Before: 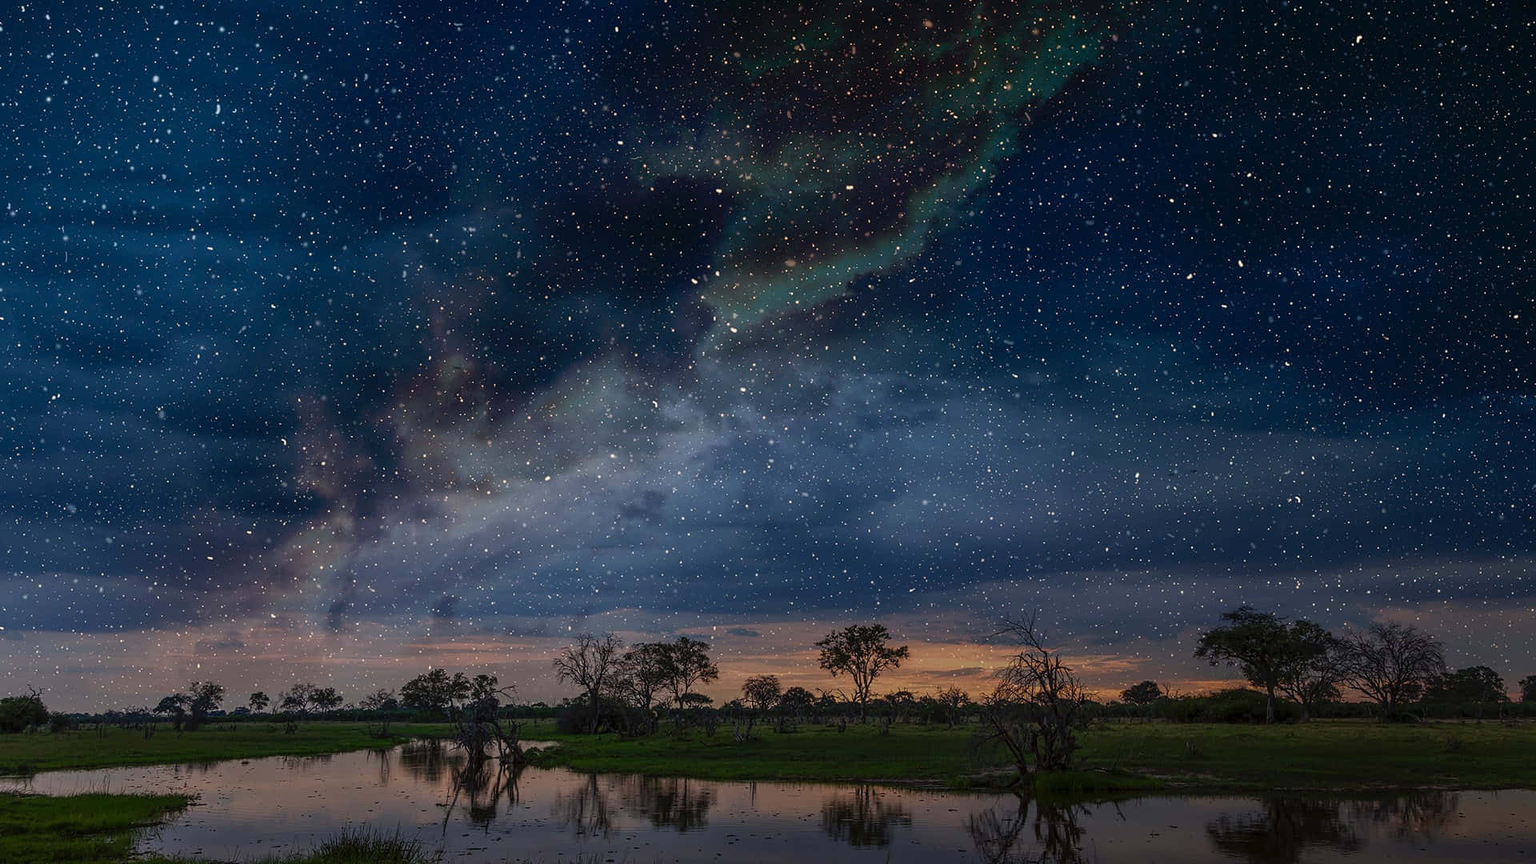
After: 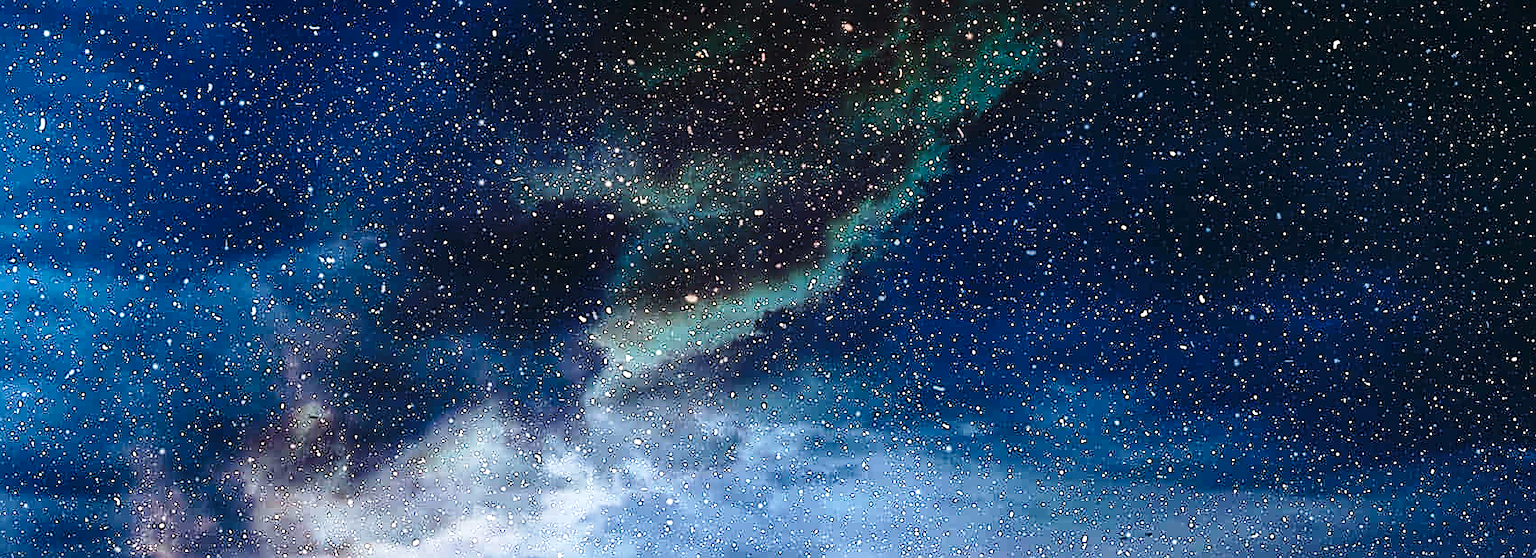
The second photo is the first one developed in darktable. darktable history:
crop and rotate: left 11.815%, bottom 42.91%
base curve: curves: ch0 [(0, 0) (0.028, 0.03) (0.121, 0.232) (0.46, 0.748) (0.859, 0.968) (1, 1)], preserve colors none
exposure: black level correction 0, exposure 1.099 EV, compensate highlight preservation false
tone equalizer: -8 EV -0.735 EV, -7 EV -0.739 EV, -6 EV -0.563 EV, -5 EV -0.391 EV, -3 EV 0.385 EV, -2 EV 0.6 EV, -1 EV 0.692 EV, +0 EV 0.769 EV, edges refinement/feathering 500, mask exposure compensation -1.57 EV, preserve details no
local contrast: on, module defaults
sharpen: radius 1.375, amount 1.243, threshold 0.672
